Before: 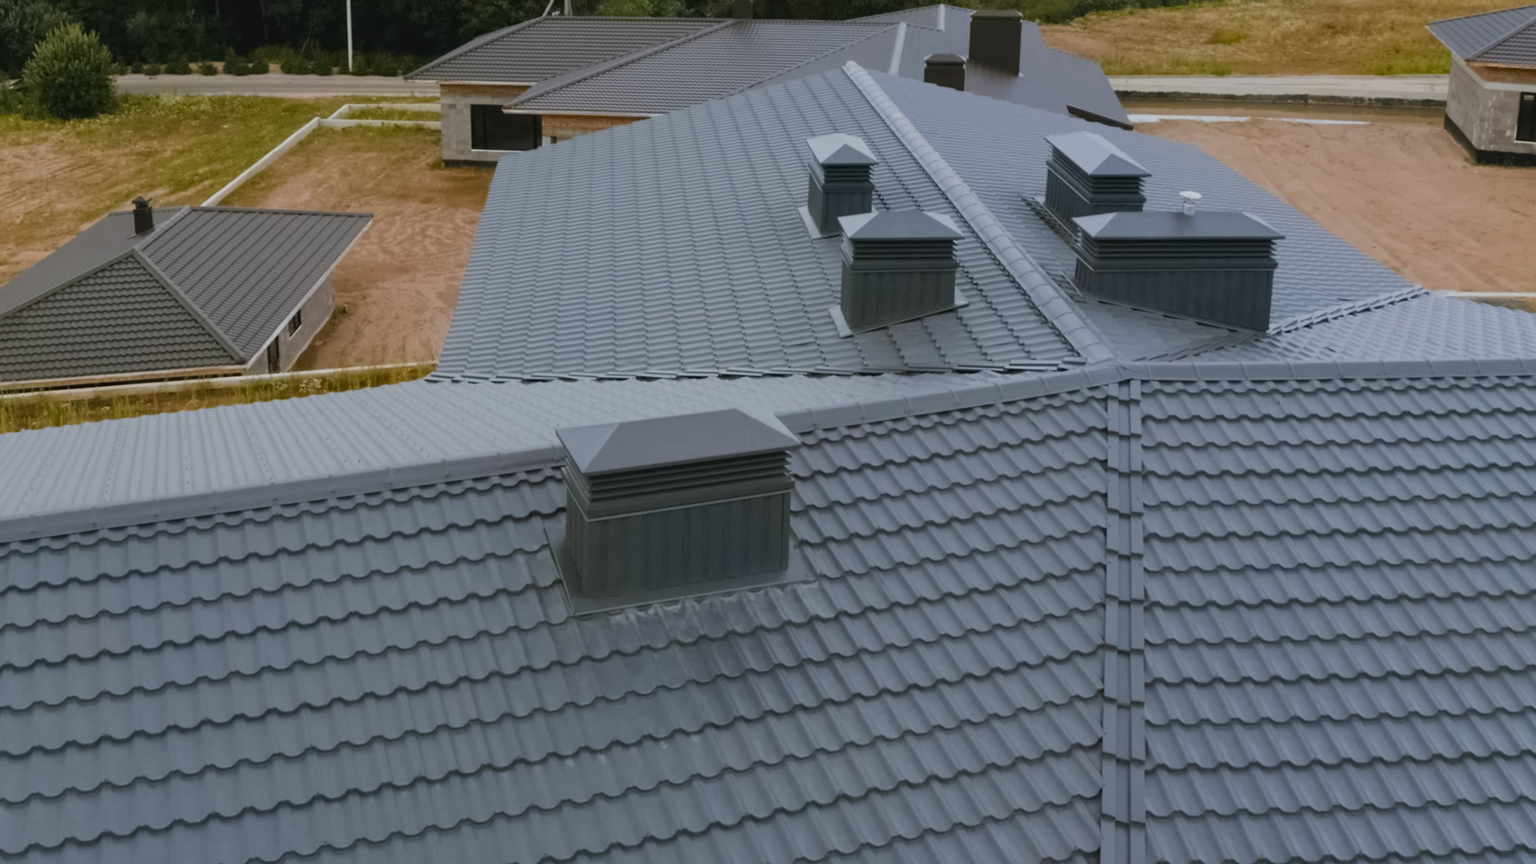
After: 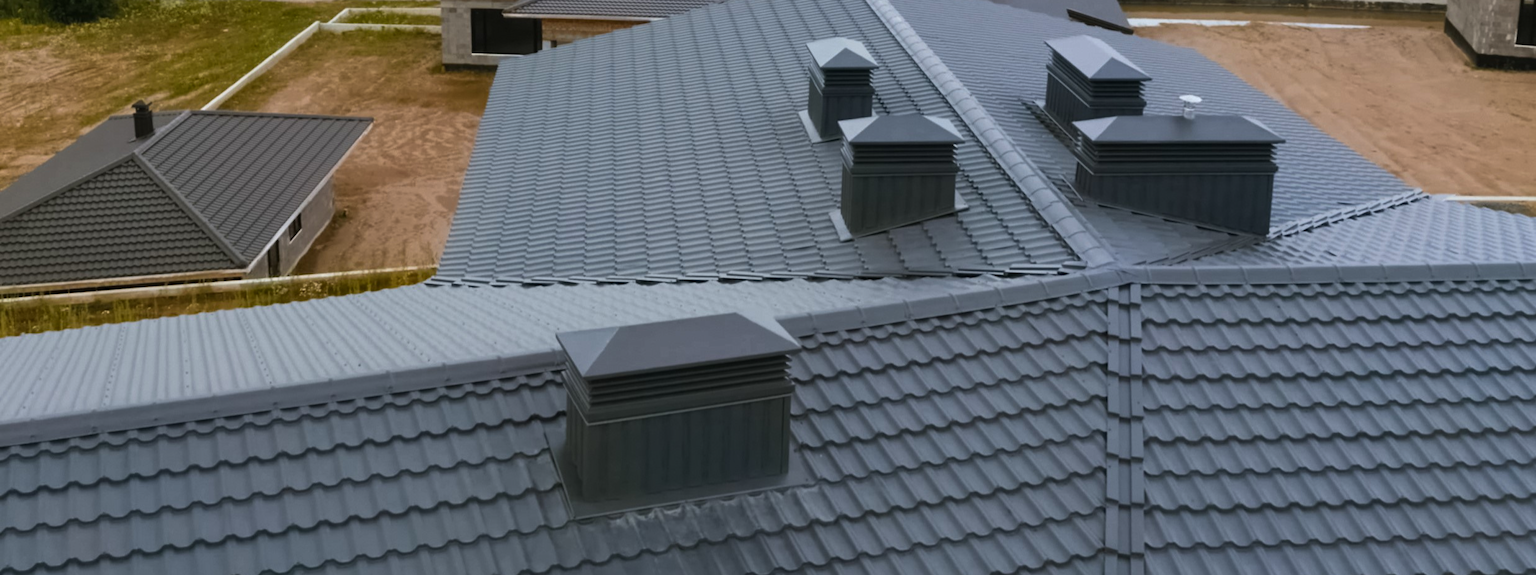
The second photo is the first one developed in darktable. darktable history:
crop: top 11.166%, bottom 22.168%
color balance rgb: perceptual brilliance grading › highlights 14.29%, perceptual brilliance grading › mid-tones -5.92%, perceptual brilliance grading › shadows -26.83%, global vibrance 31.18%
